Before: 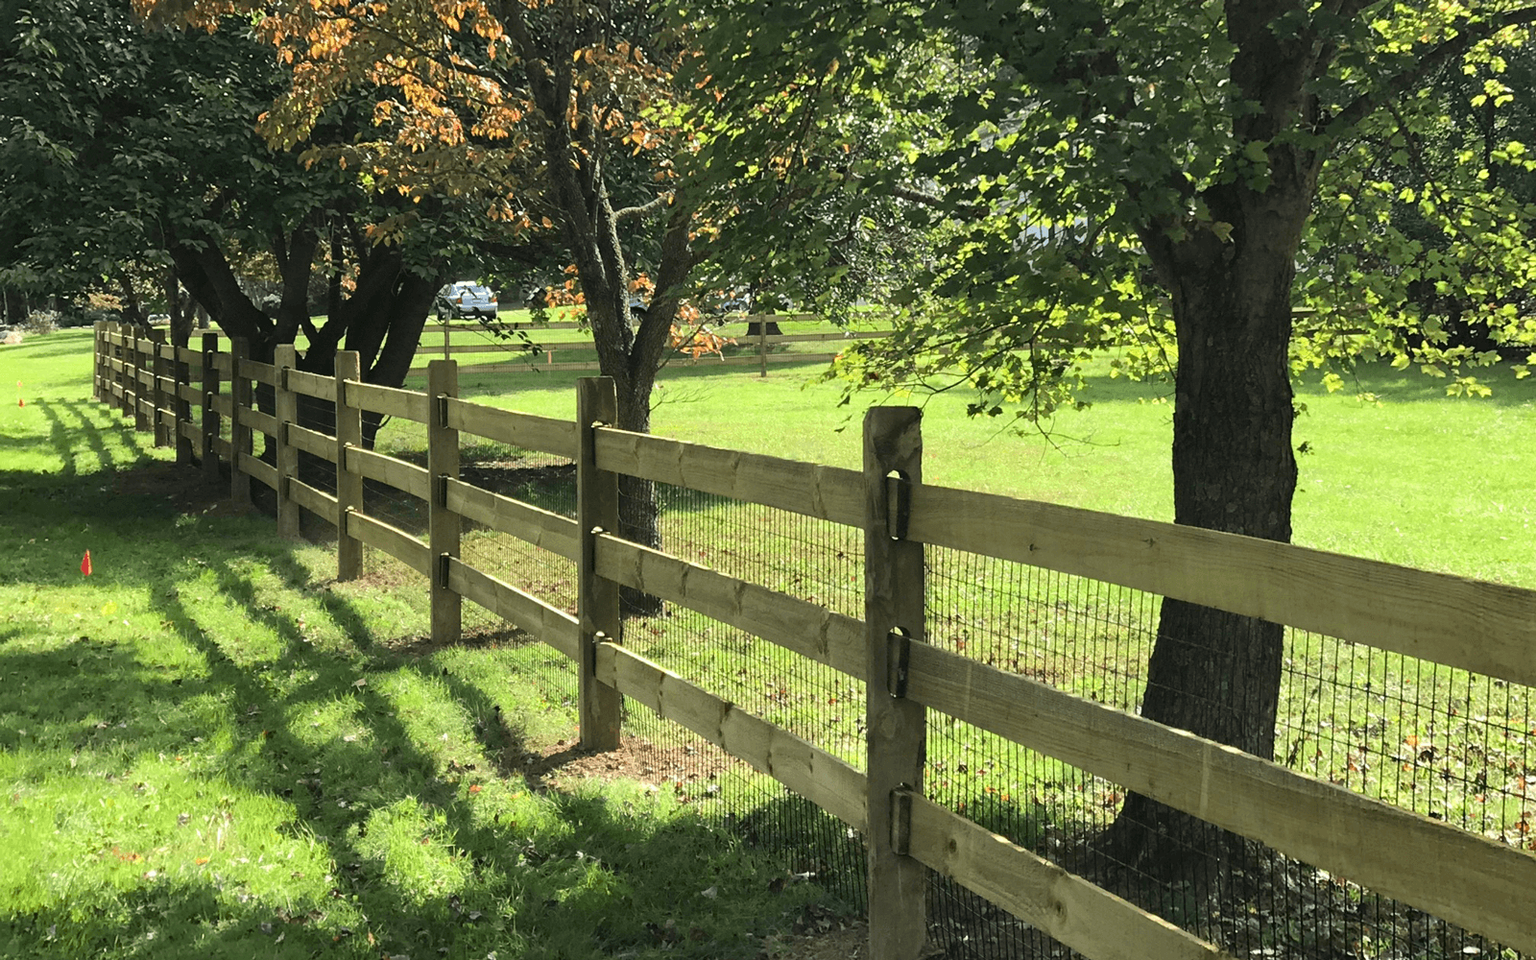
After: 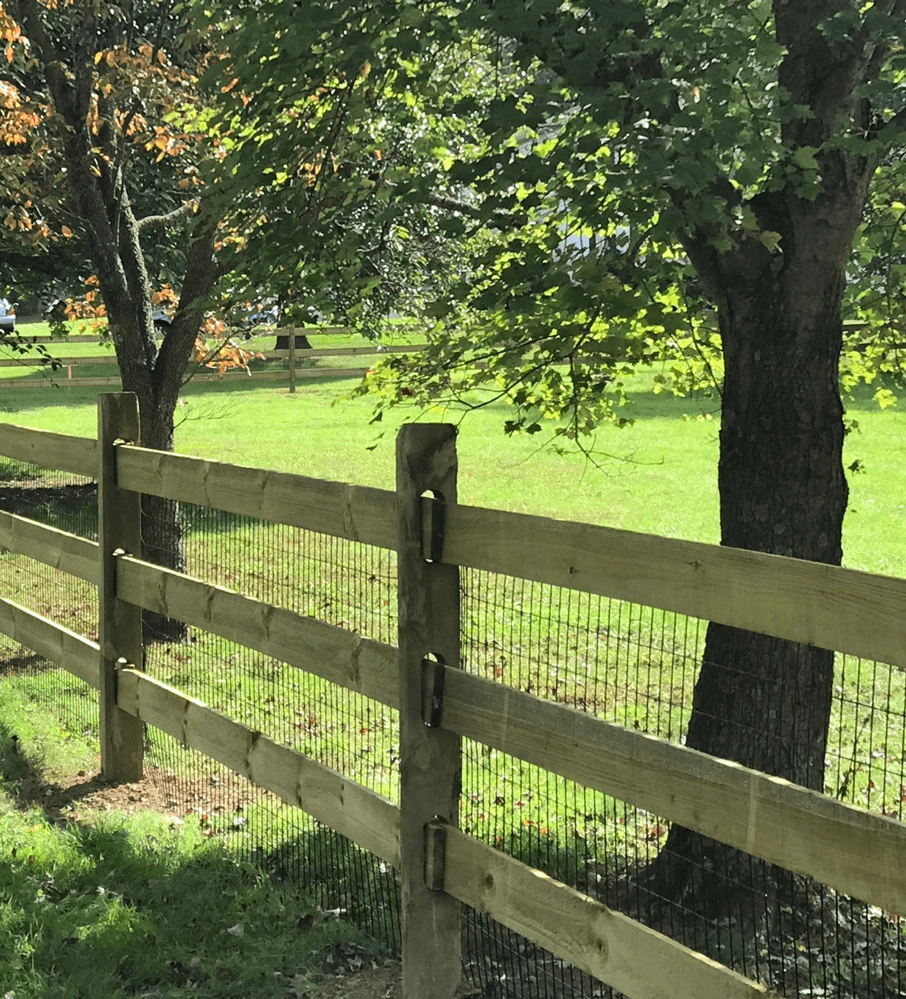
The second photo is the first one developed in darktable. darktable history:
crop: left 31.458%, top 0%, right 11.876%
white balance: red 0.98, blue 1.034
shadows and highlights: shadows 52.42, soften with gaussian
